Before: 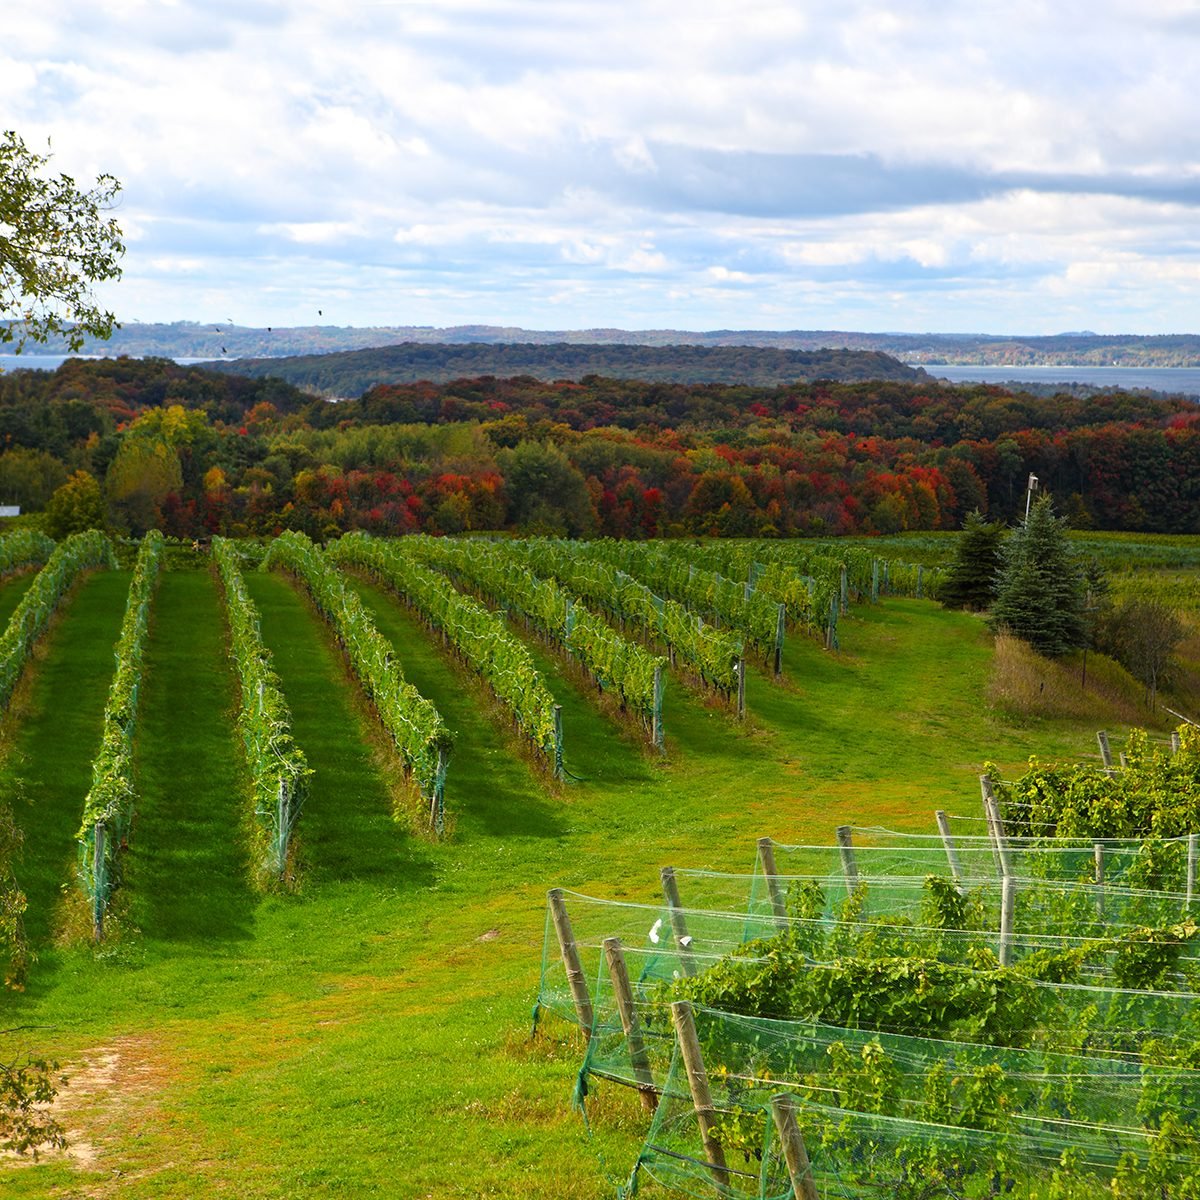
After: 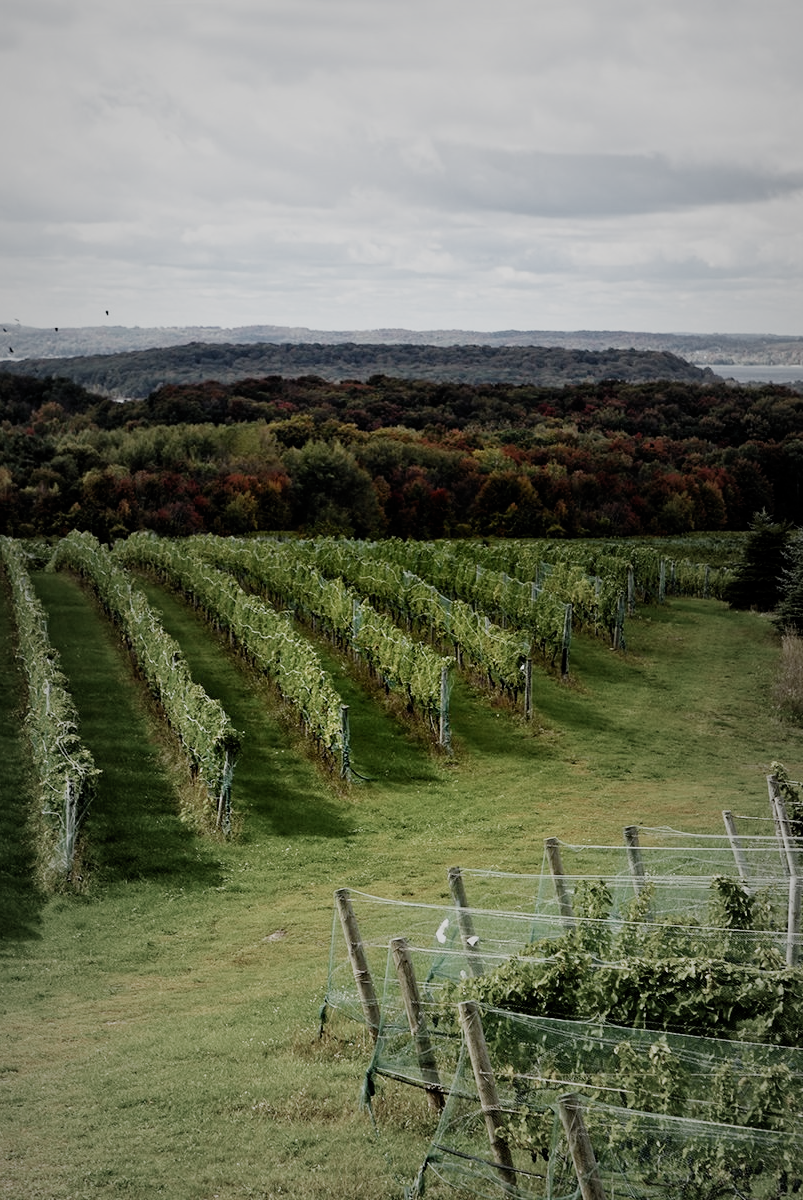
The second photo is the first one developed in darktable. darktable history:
crop and rotate: left 17.758%, right 15.296%
filmic rgb: black relative exposure -5.08 EV, white relative exposure 3.96 EV, hardness 2.89, contrast 1.299, highlights saturation mix -30.86%, preserve chrominance no, color science v5 (2021), iterations of high-quality reconstruction 0
vignetting: fall-off start 17.68%, fall-off radius 136.93%, width/height ratio 0.617, shape 0.581, unbound false
